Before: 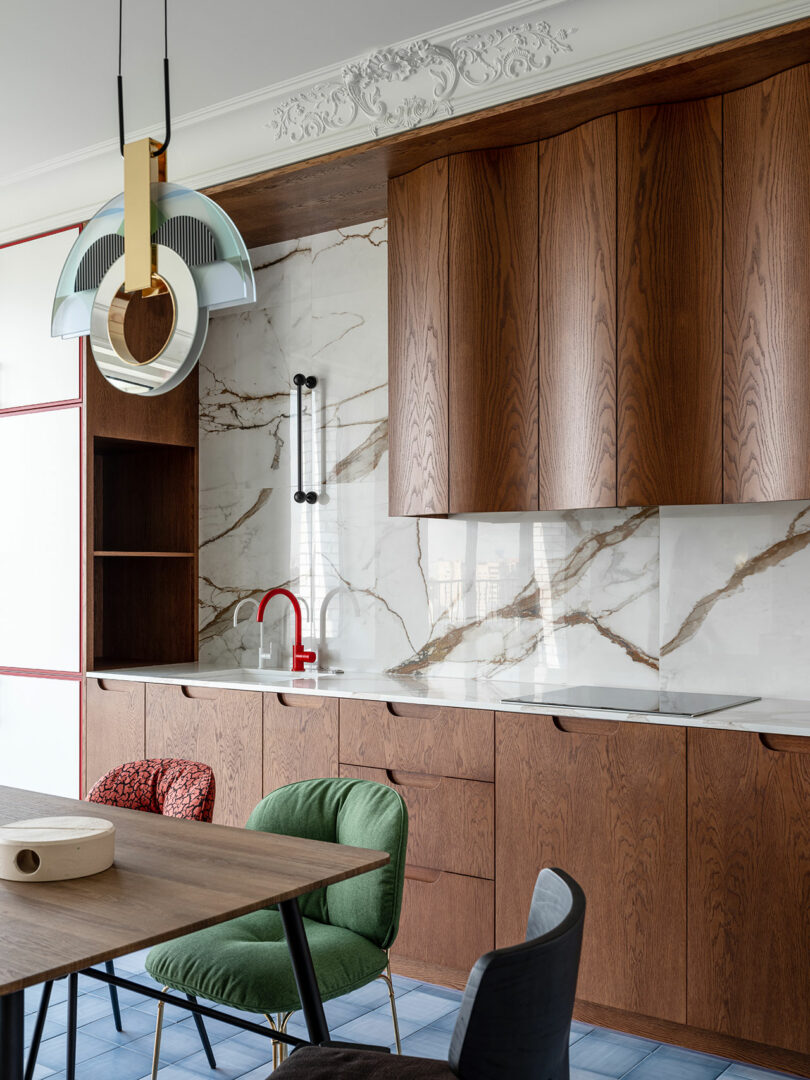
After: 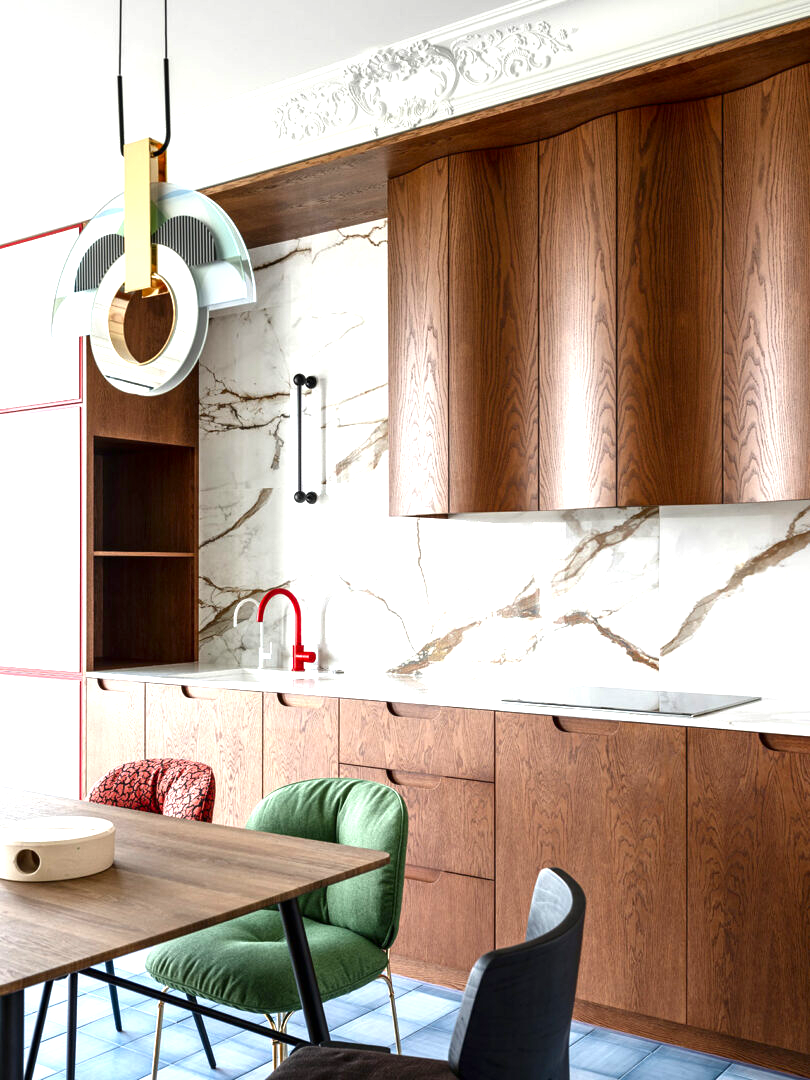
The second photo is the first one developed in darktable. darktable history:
exposure: black level correction 0, exposure 1.2 EV, compensate highlight preservation false
contrast brightness saturation: brightness -0.088
